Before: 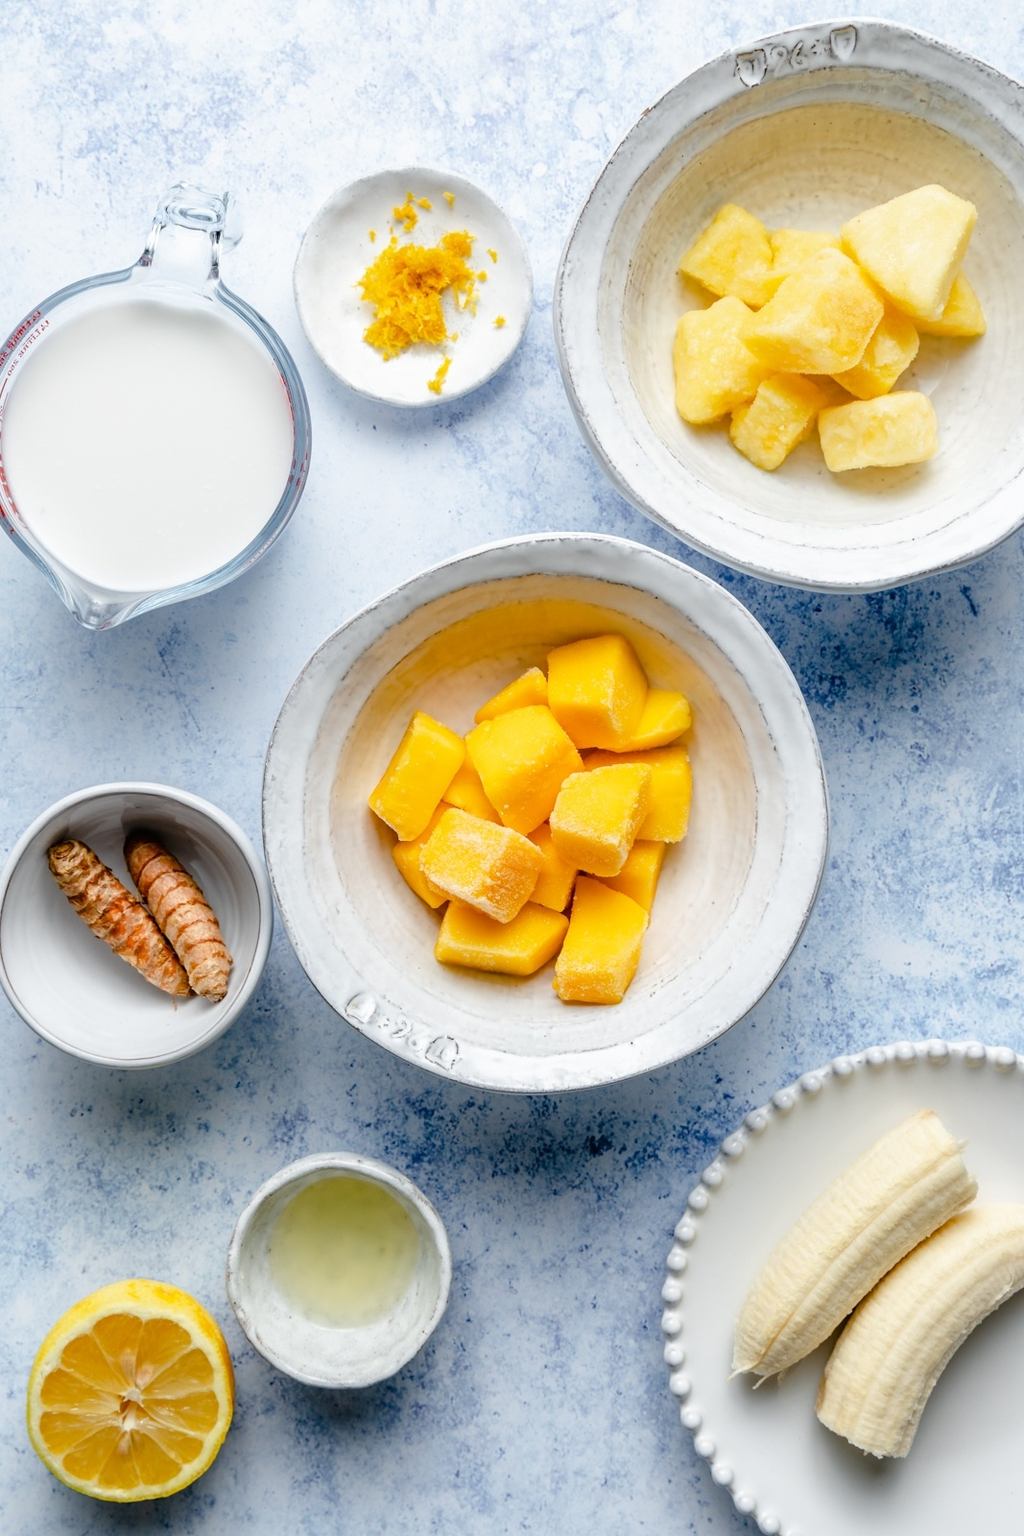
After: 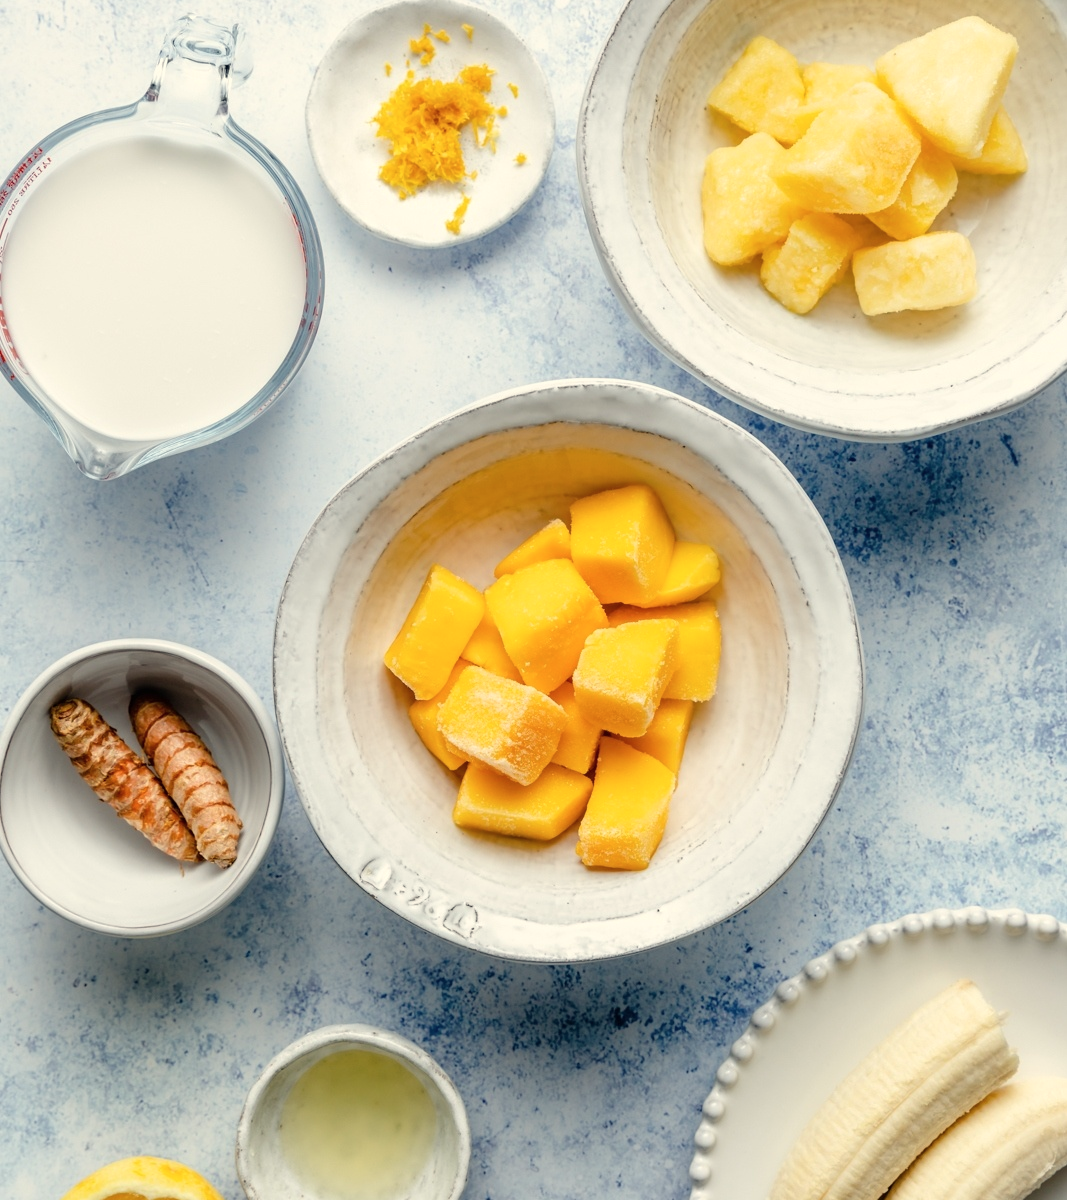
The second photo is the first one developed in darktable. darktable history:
contrast brightness saturation: saturation -0.05
crop: top 11.038%, bottom 13.962%
white balance: red 1.029, blue 0.92
